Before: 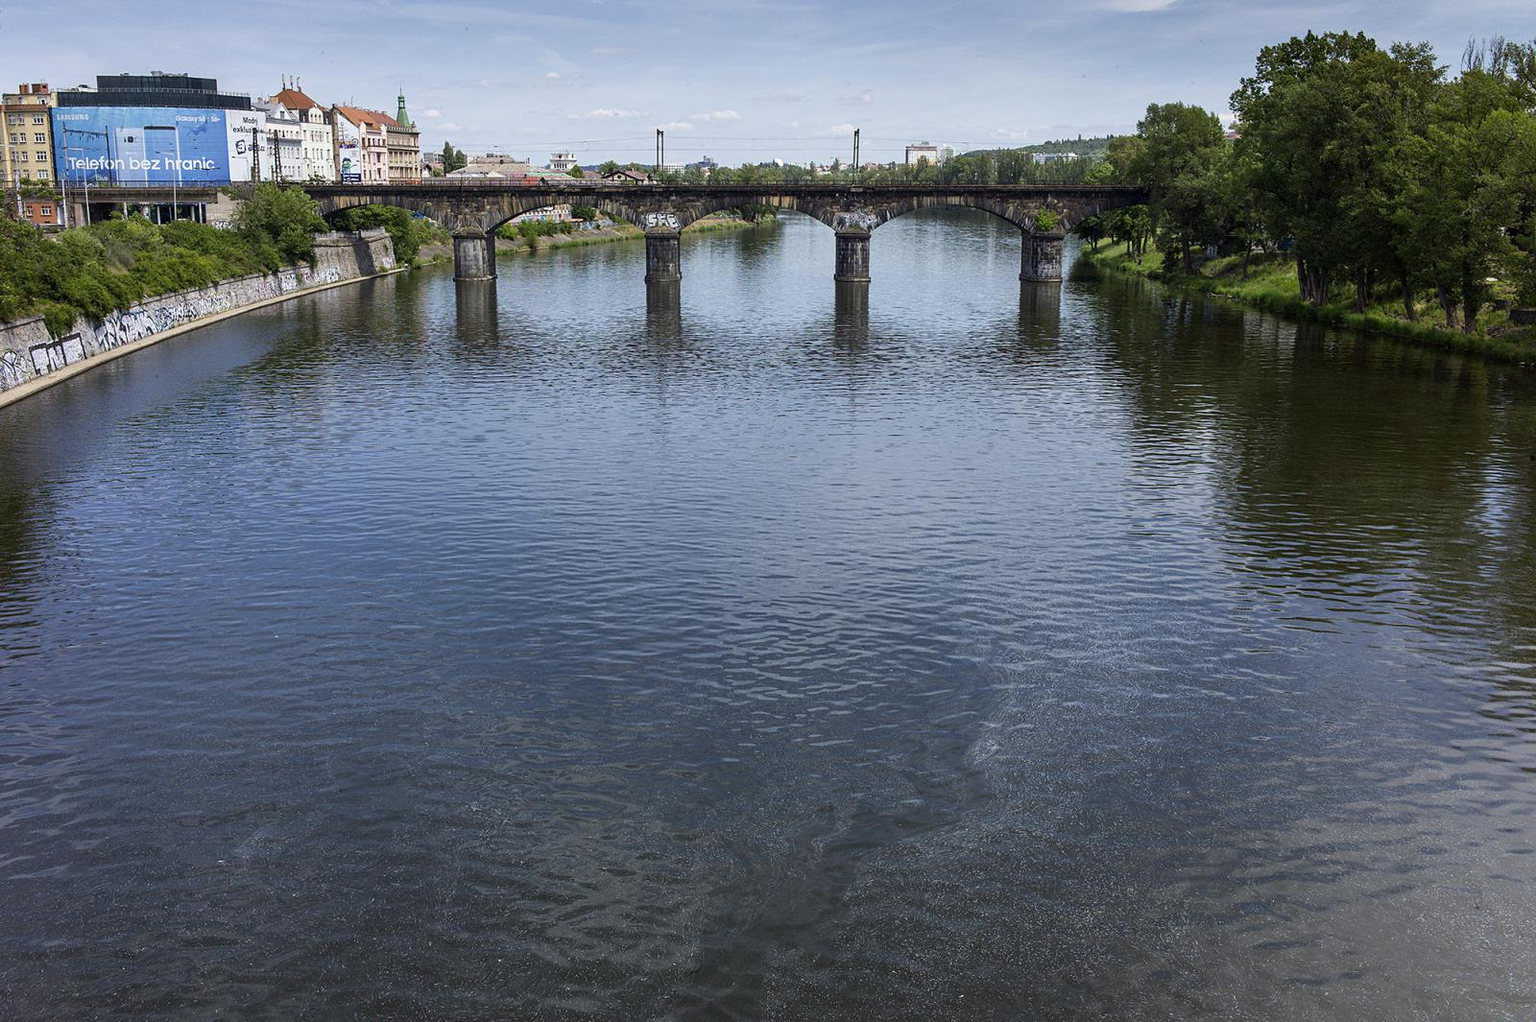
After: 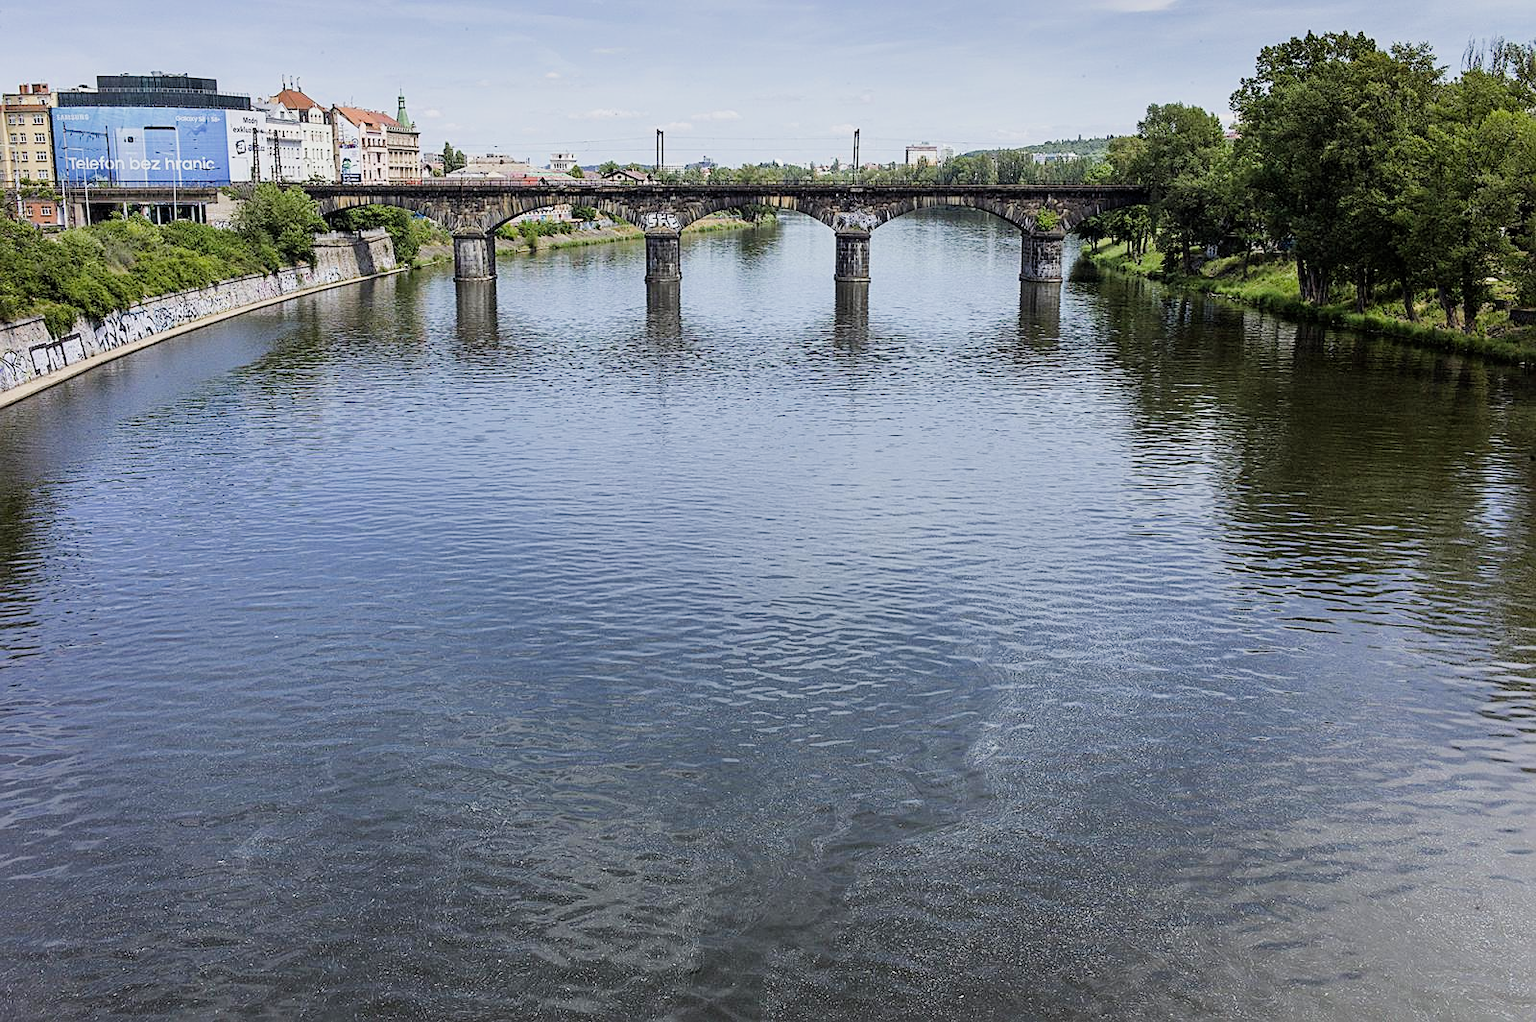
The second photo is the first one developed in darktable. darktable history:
filmic rgb: black relative exposure -7.46 EV, white relative exposure 4.84 EV, hardness 3.4
exposure: black level correction 0, exposure 0.892 EV, compensate highlight preservation false
sharpen: radius 2.207, amount 0.388, threshold 0.106
